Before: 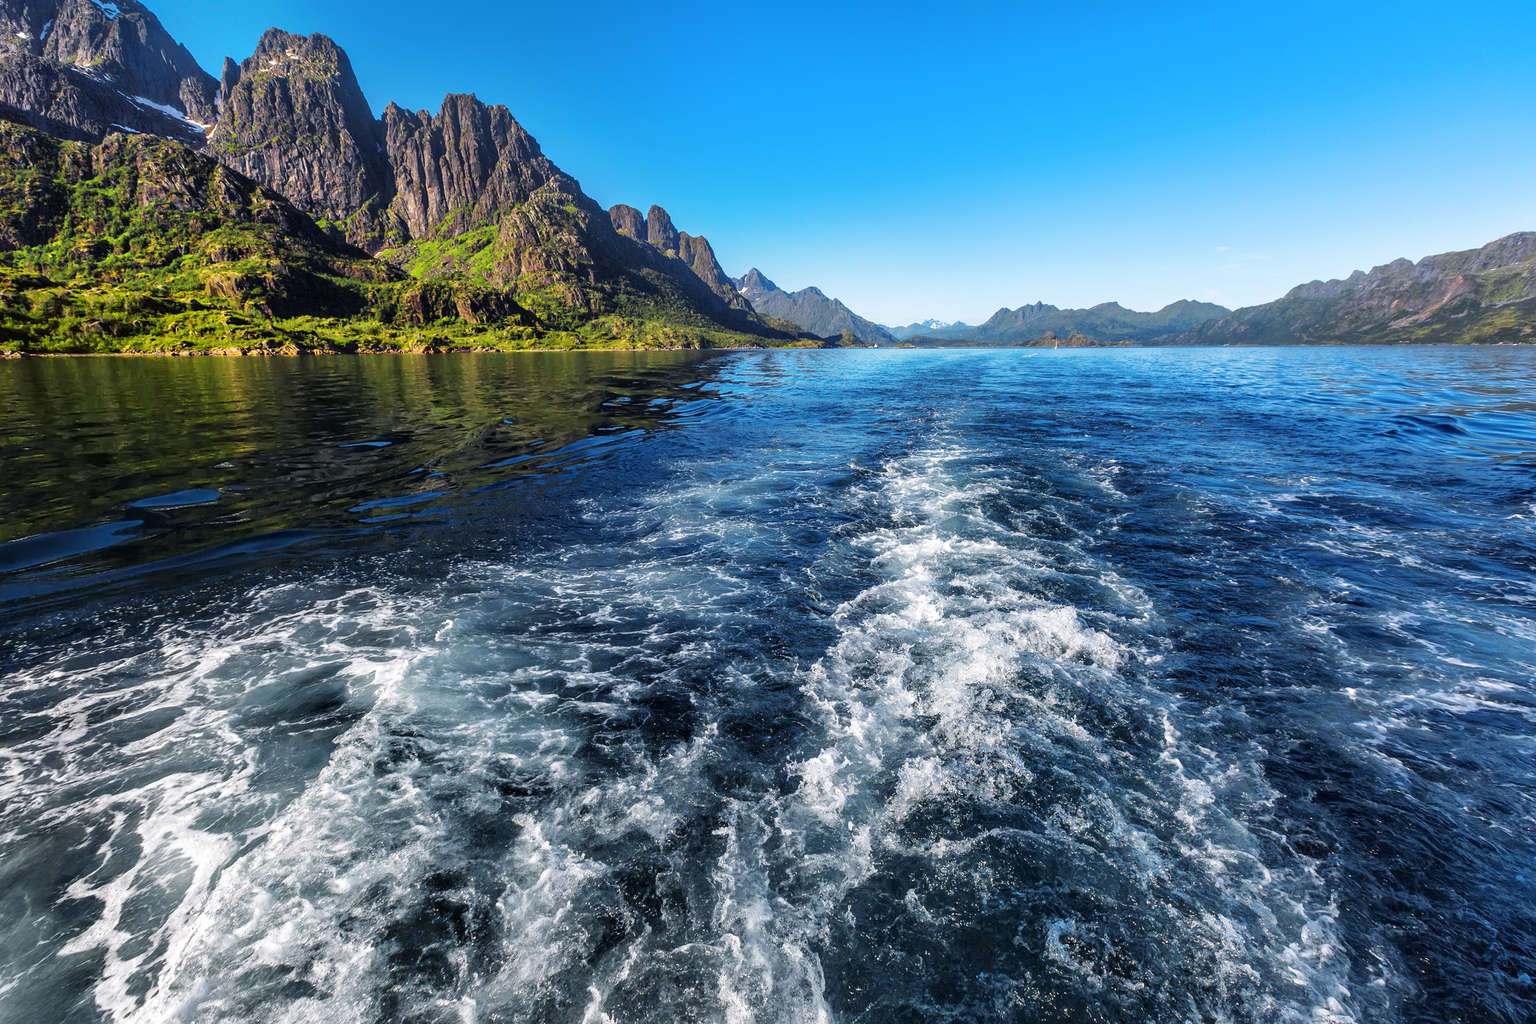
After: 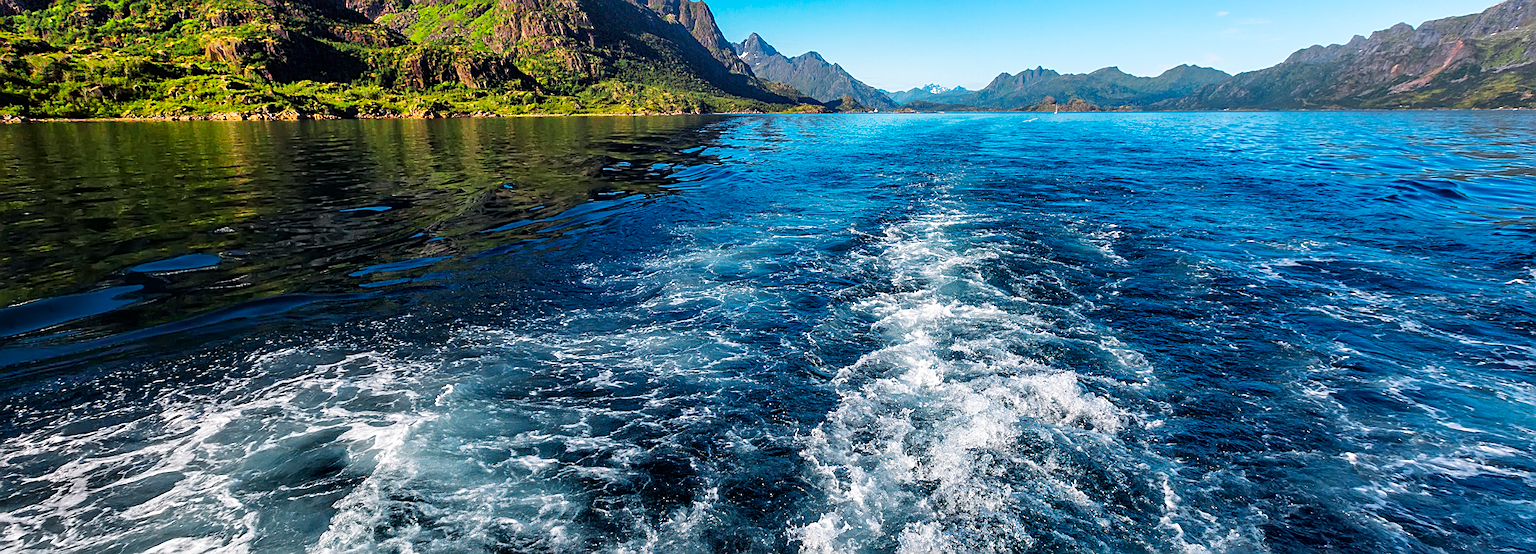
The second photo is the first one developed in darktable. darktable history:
sharpen: on, module defaults
exposure: compensate highlight preservation false
crop and rotate: top 23.054%, bottom 22.779%
